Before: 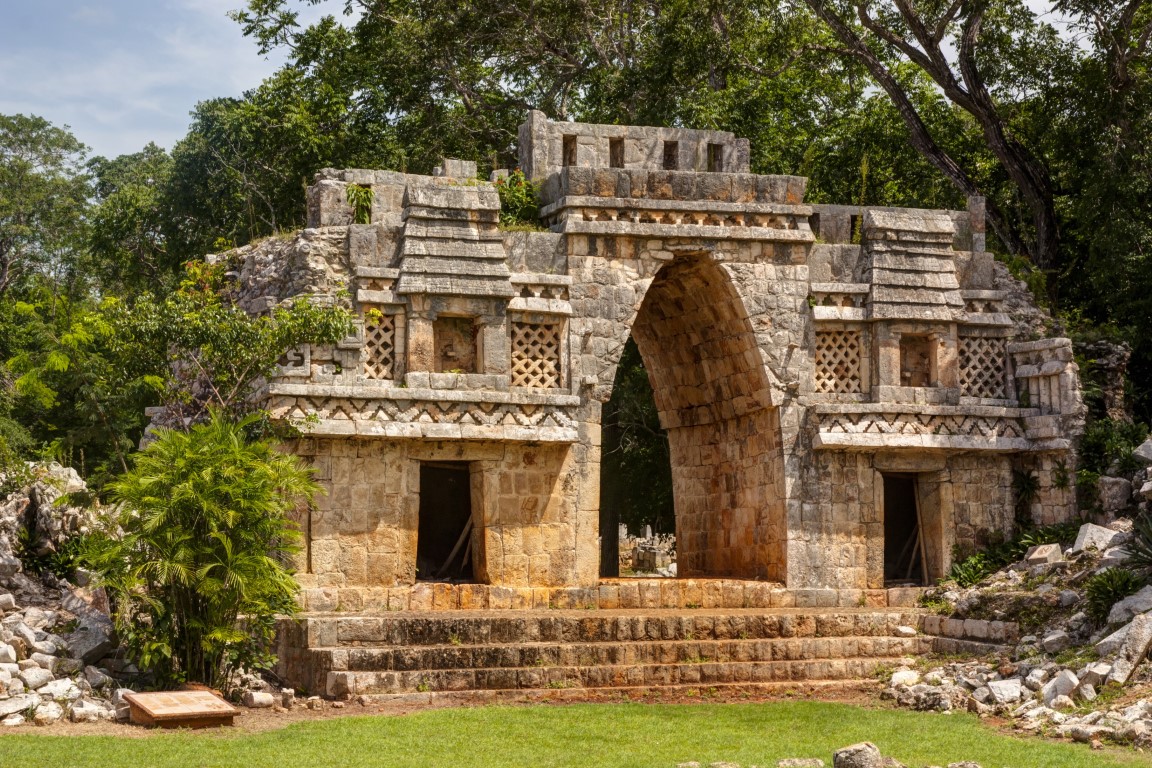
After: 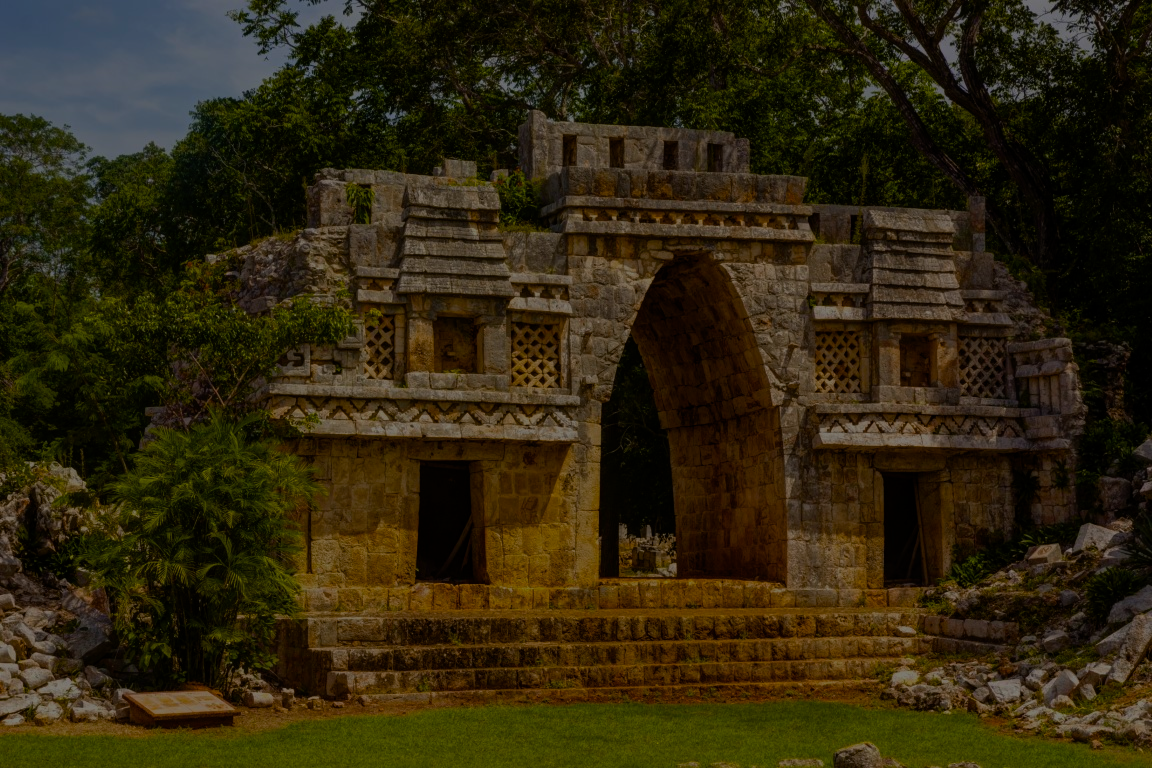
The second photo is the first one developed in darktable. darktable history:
exposure: exposure -2.446 EV, compensate highlight preservation false
color balance rgb: linear chroma grading › global chroma 9%, perceptual saturation grading › global saturation 36%, perceptual saturation grading › shadows 35%, perceptual brilliance grading › global brilliance 21.21%, perceptual brilliance grading › shadows -35%, global vibrance 21.21%
